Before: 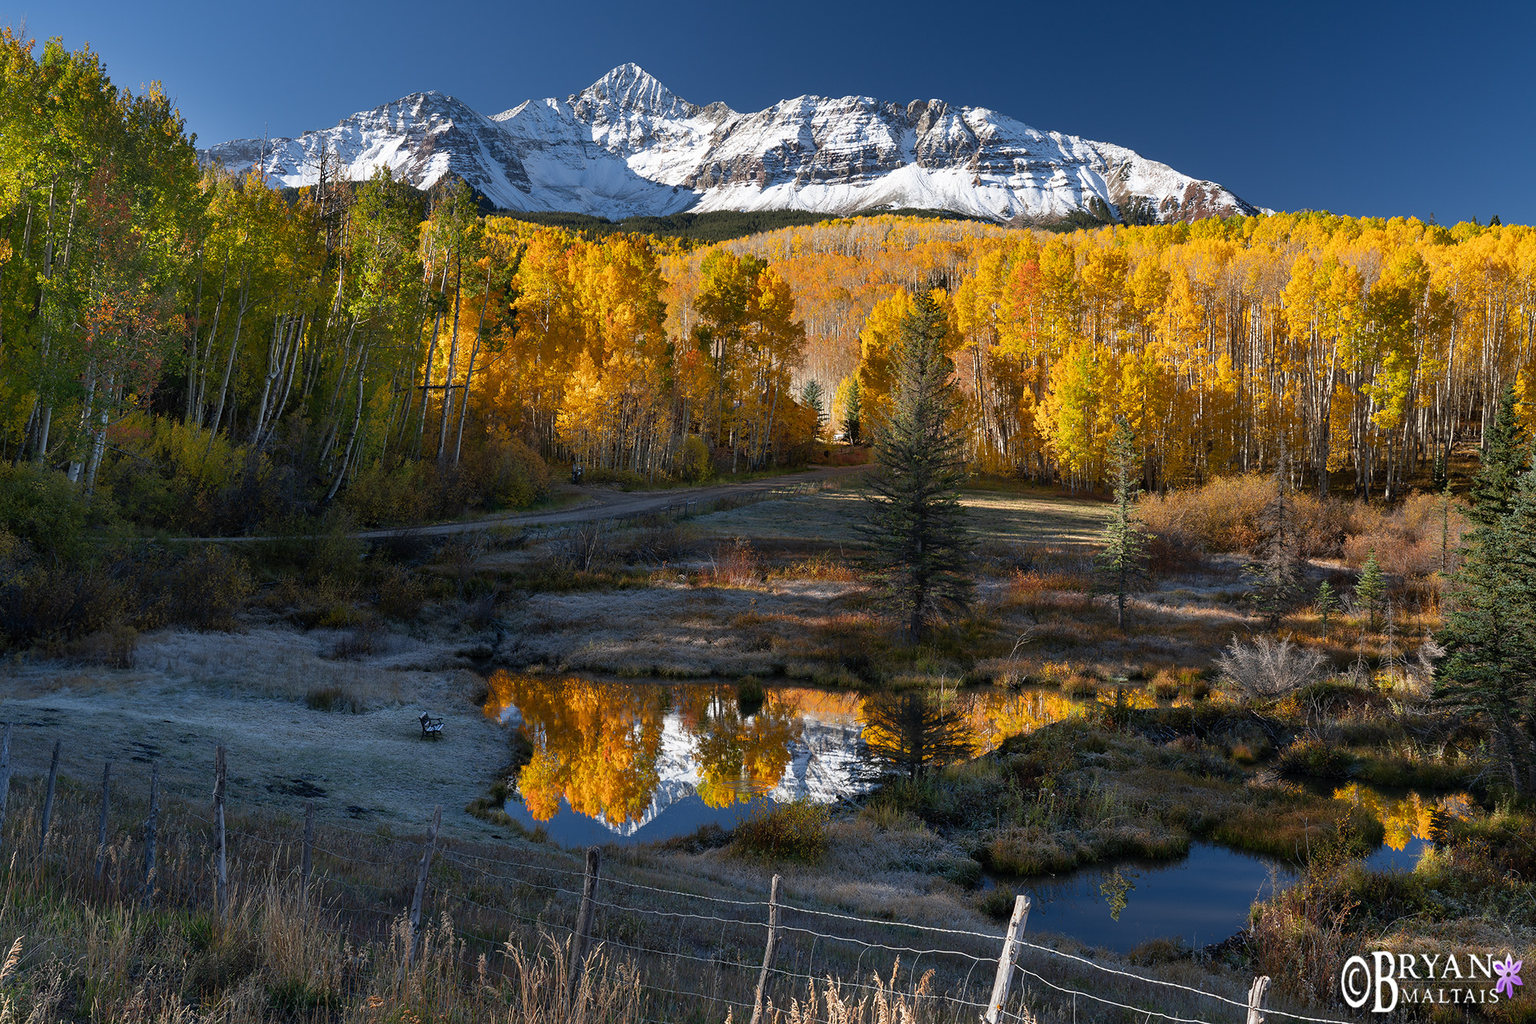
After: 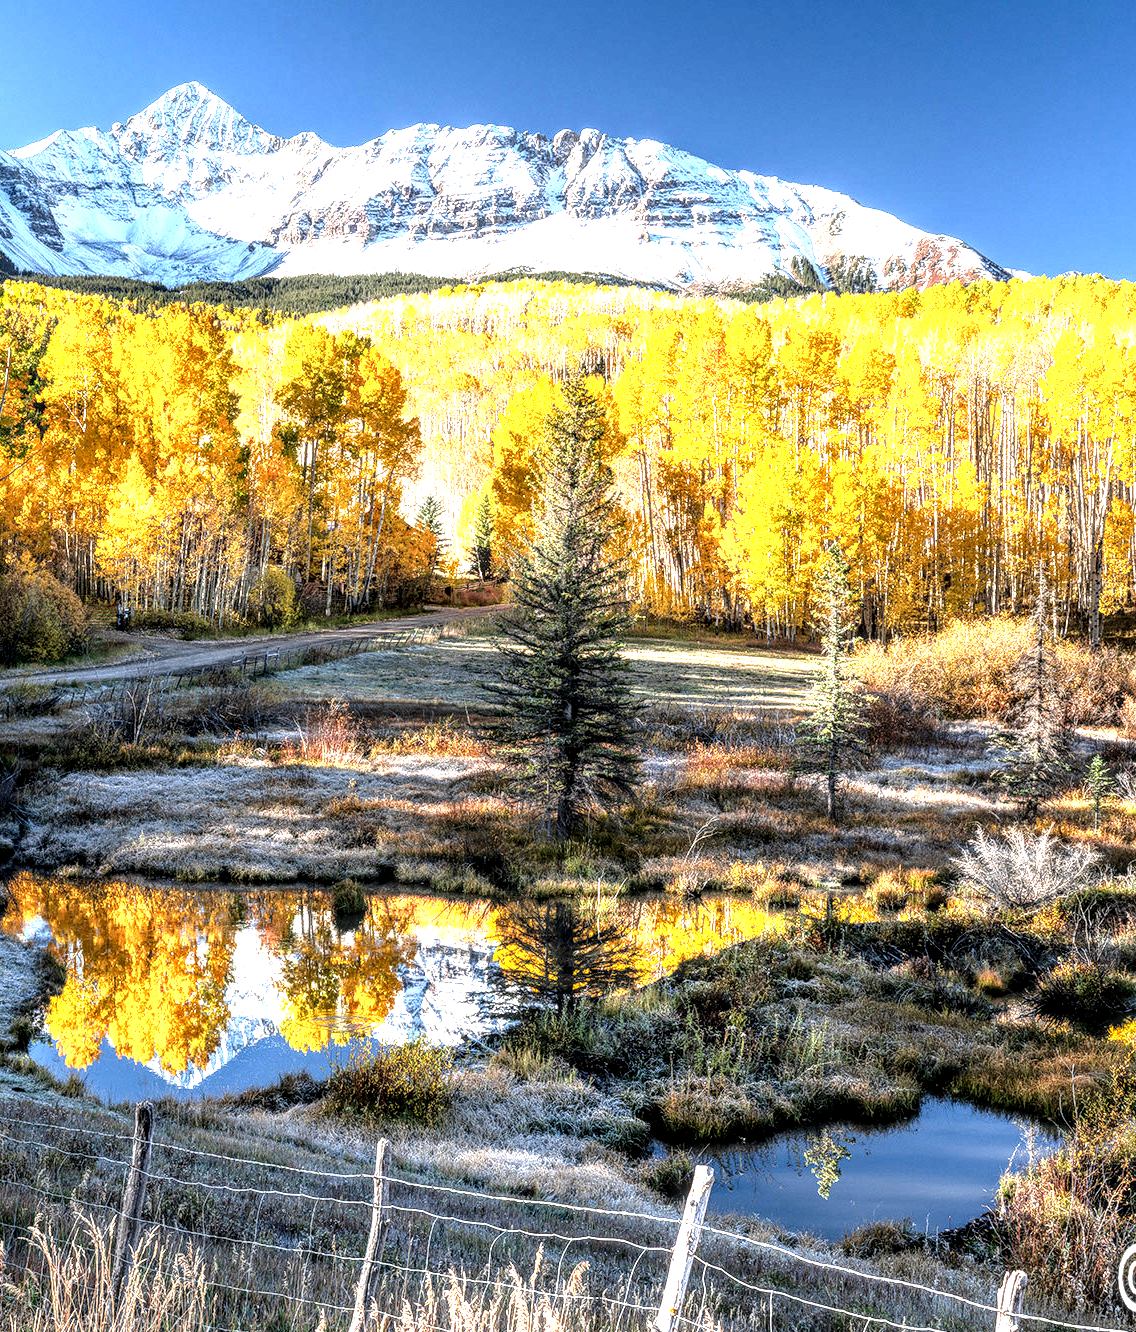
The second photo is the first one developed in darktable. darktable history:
local contrast: highlights 3%, shadows 1%, detail 181%
tone equalizer: -8 EV -1.12 EV, -7 EV -1 EV, -6 EV -0.834 EV, -5 EV -0.606 EV, -3 EV 0.58 EV, -2 EV 0.859 EV, -1 EV 1 EV, +0 EV 1.08 EV
exposure: black level correction 0, exposure 1.001 EV, compensate exposure bias true, compensate highlight preservation false
crop: left 31.441%, top 0.004%, right 11.75%
